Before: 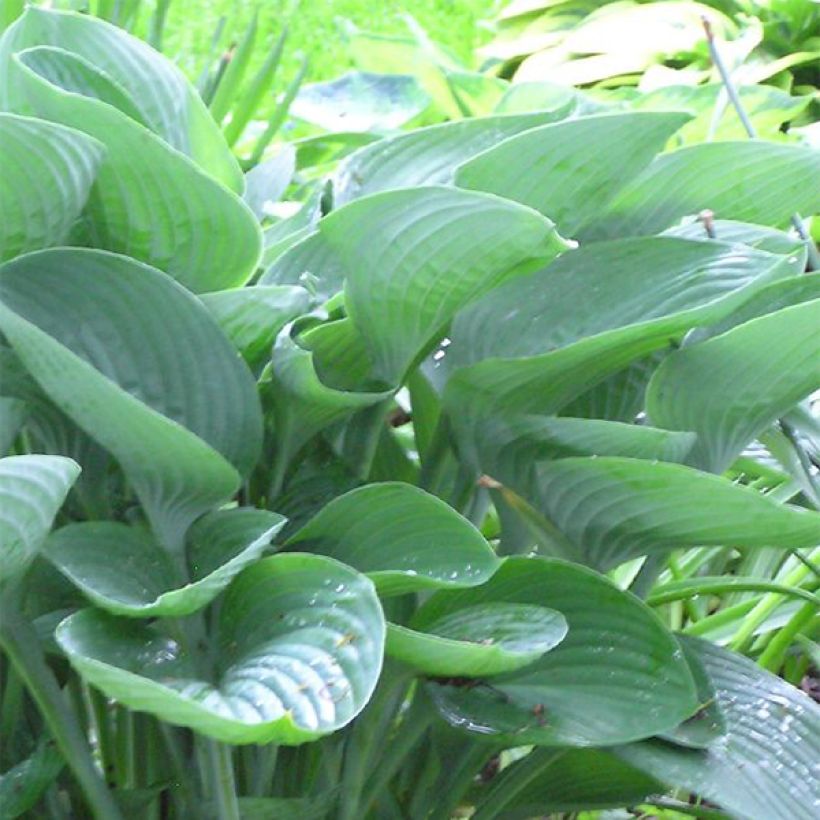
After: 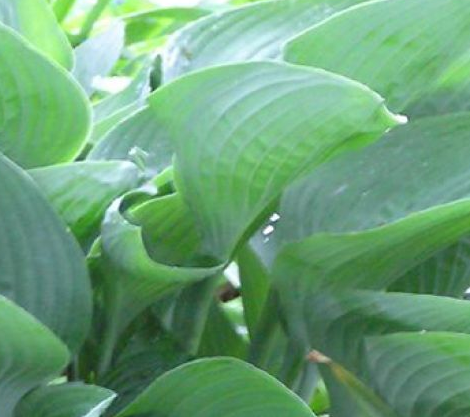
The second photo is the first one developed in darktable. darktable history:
levels: levels [0, 0.498, 1]
crop: left 20.971%, top 15.305%, right 21.657%, bottom 33.788%
